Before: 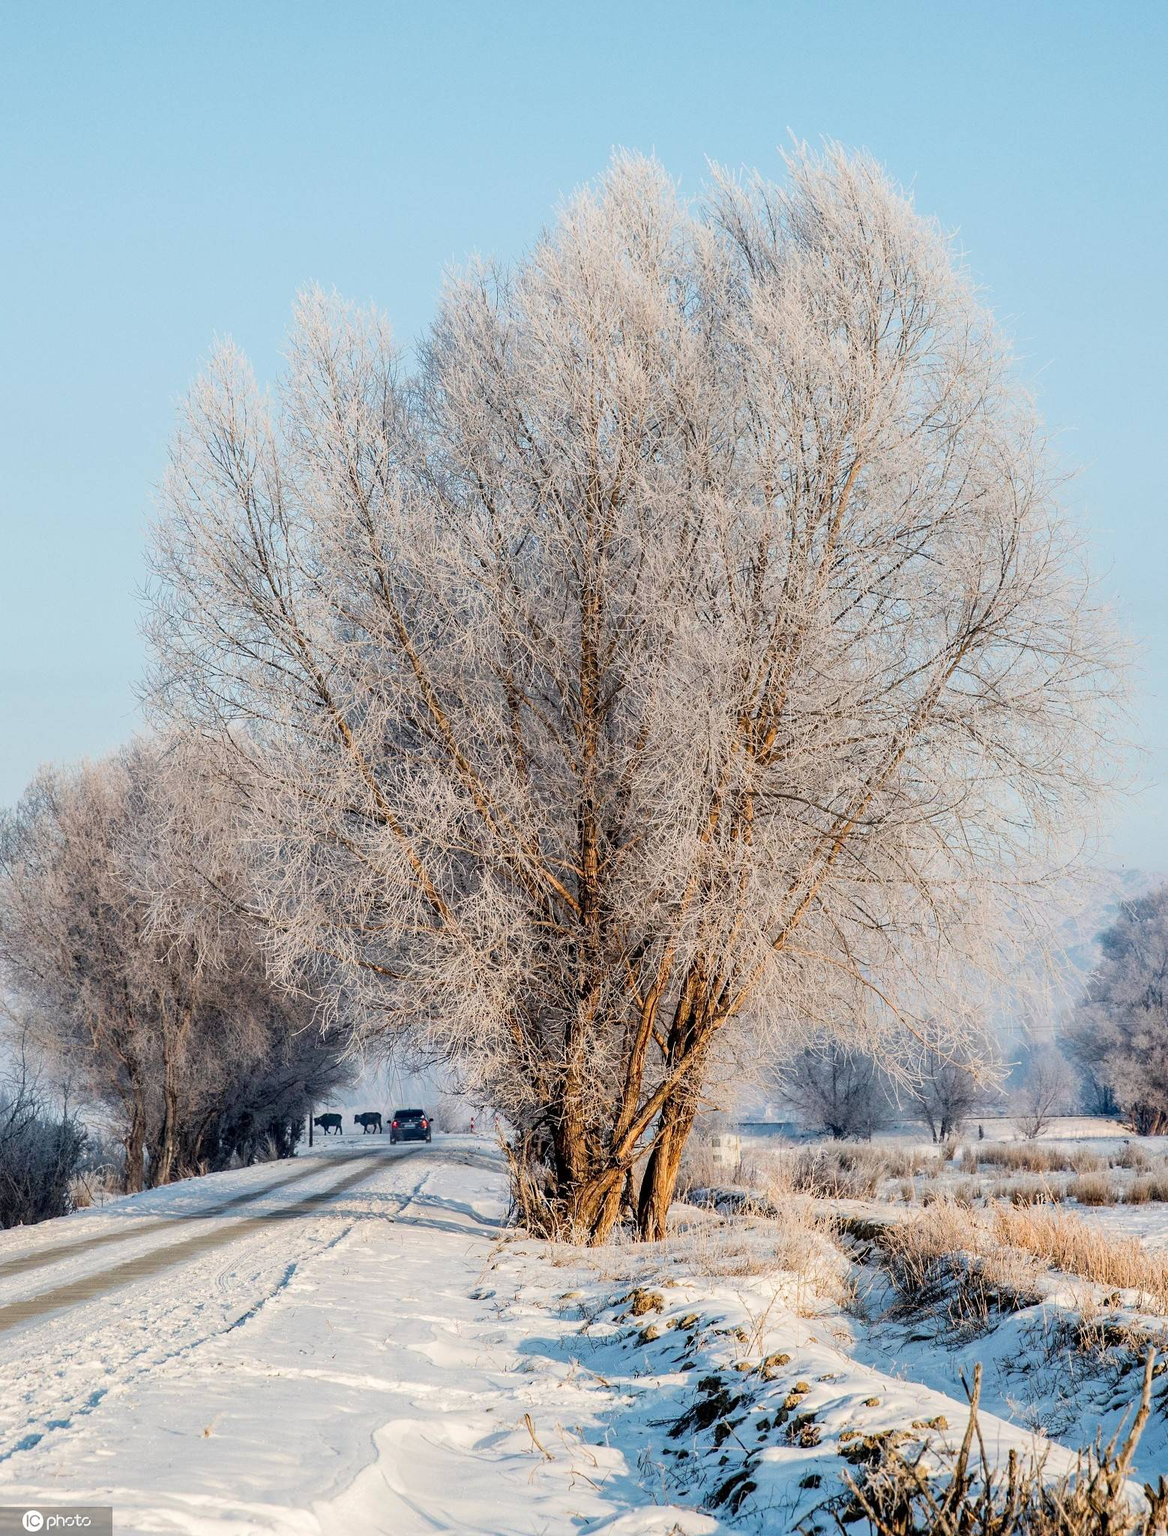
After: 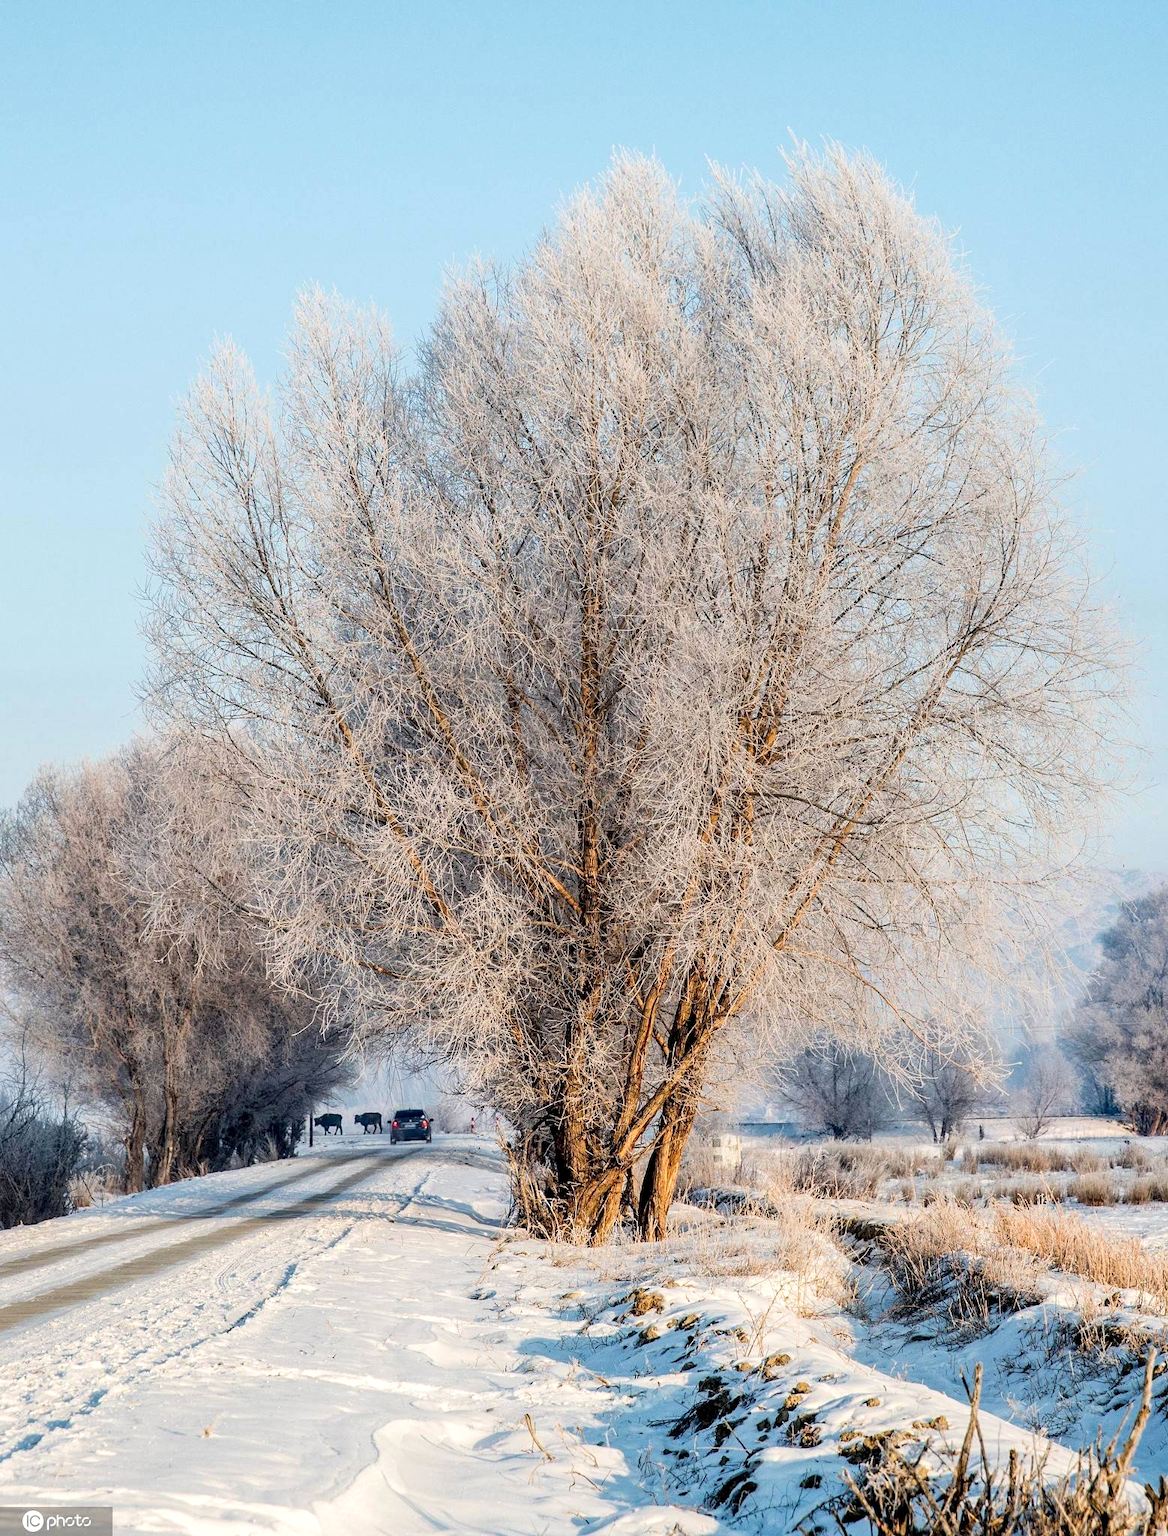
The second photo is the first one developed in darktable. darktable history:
exposure: black level correction 0.001, exposure 0.192 EV, compensate exposure bias true, compensate highlight preservation false
